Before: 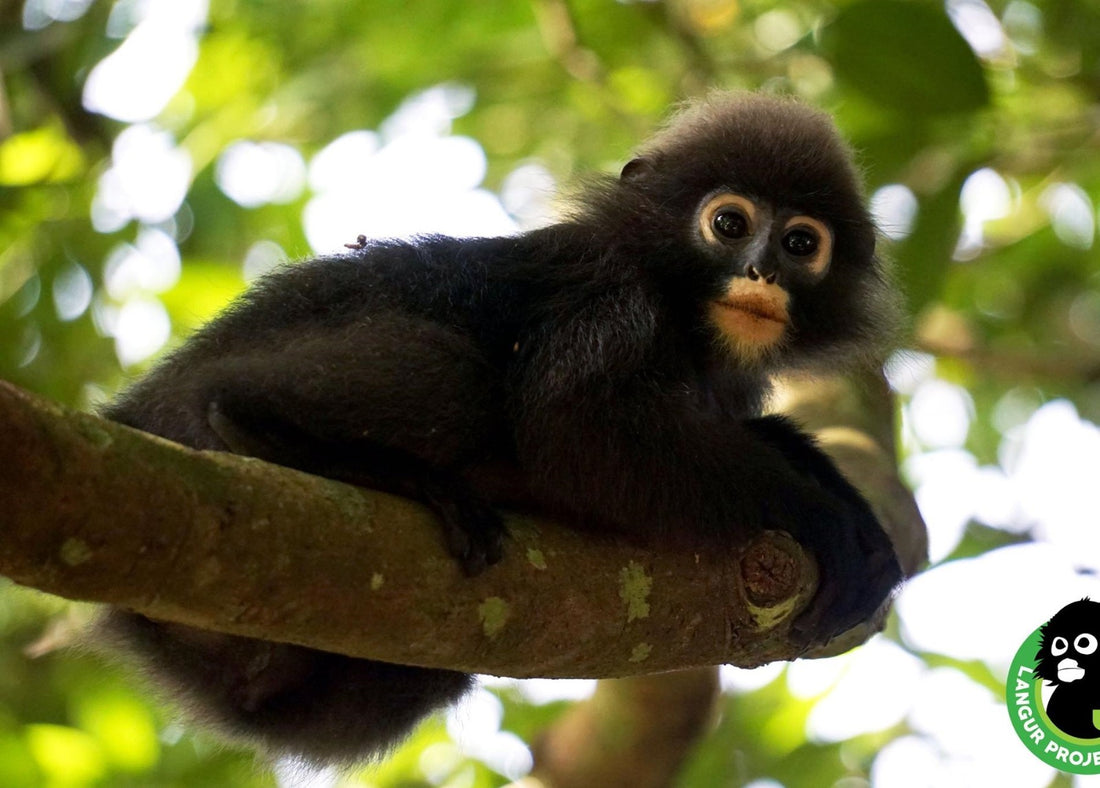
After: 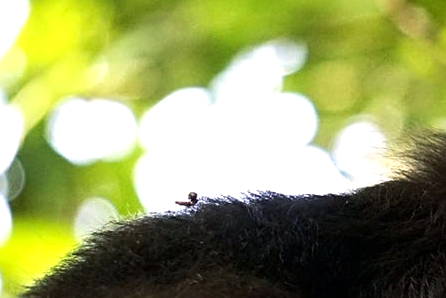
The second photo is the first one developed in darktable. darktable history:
crop: left 15.452%, top 5.459%, right 43.956%, bottom 56.62%
sharpen: radius 3.119
tone equalizer: -8 EV -0.417 EV, -7 EV -0.389 EV, -6 EV -0.333 EV, -5 EV -0.222 EV, -3 EV 0.222 EV, -2 EV 0.333 EV, -1 EV 0.389 EV, +0 EV 0.417 EV, edges refinement/feathering 500, mask exposure compensation -1.57 EV, preserve details no
